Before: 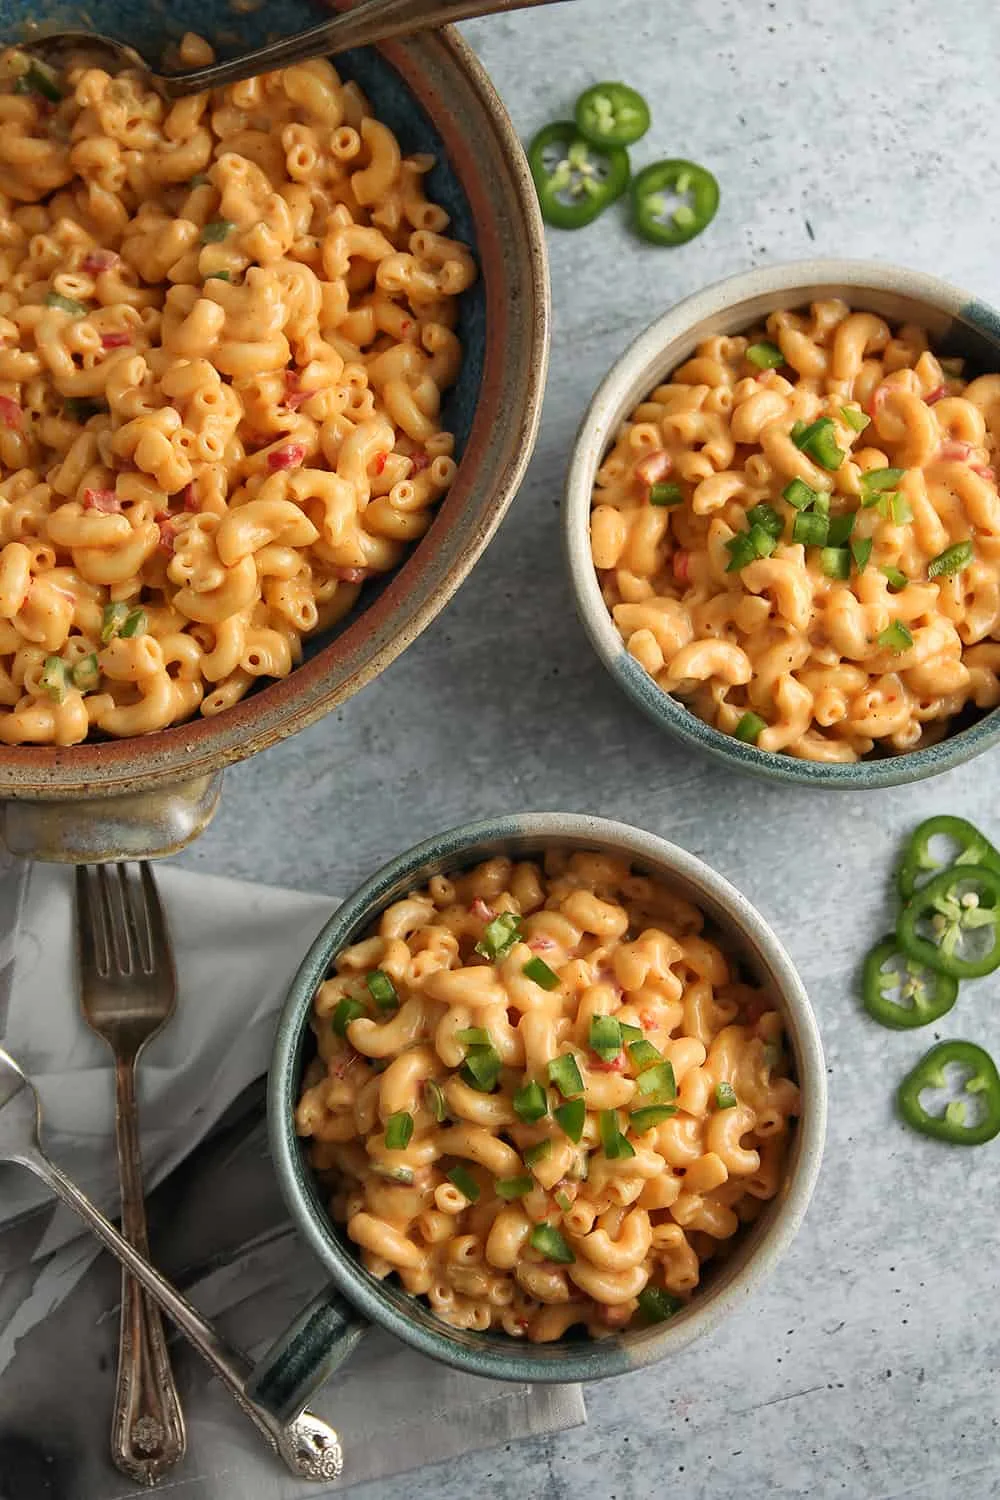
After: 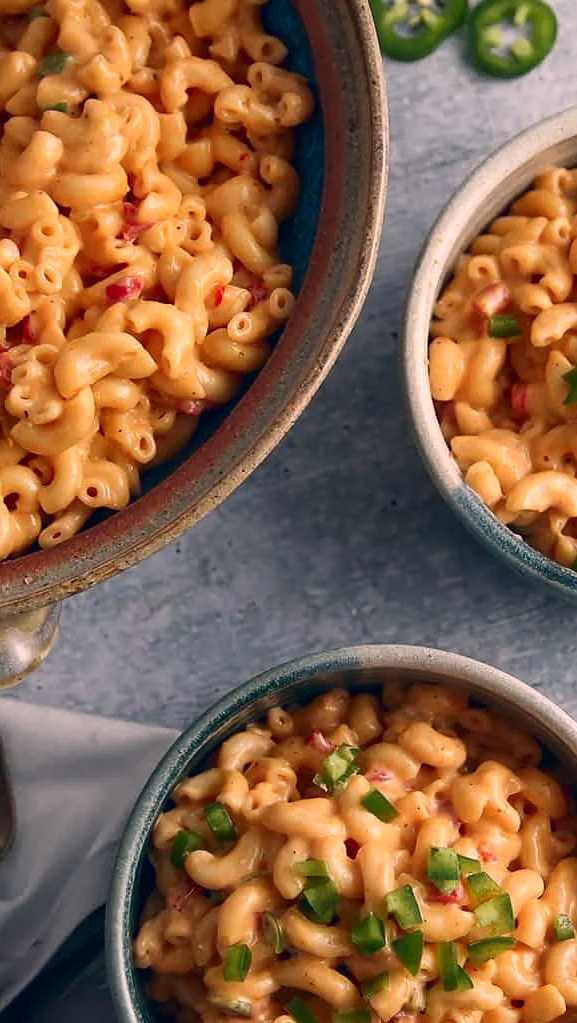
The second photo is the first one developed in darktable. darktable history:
contrast brightness saturation: contrast 0.07, brightness -0.14, saturation 0.11
crop: left 16.202%, top 11.208%, right 26.045%, bottom 20.557%
levels: levels [0, 0.478, 1]
color correction: highlights a* 14.46, highlights b* 5.85, shadows a* -5.53, shadows b* -15.24, saturation 0.85
